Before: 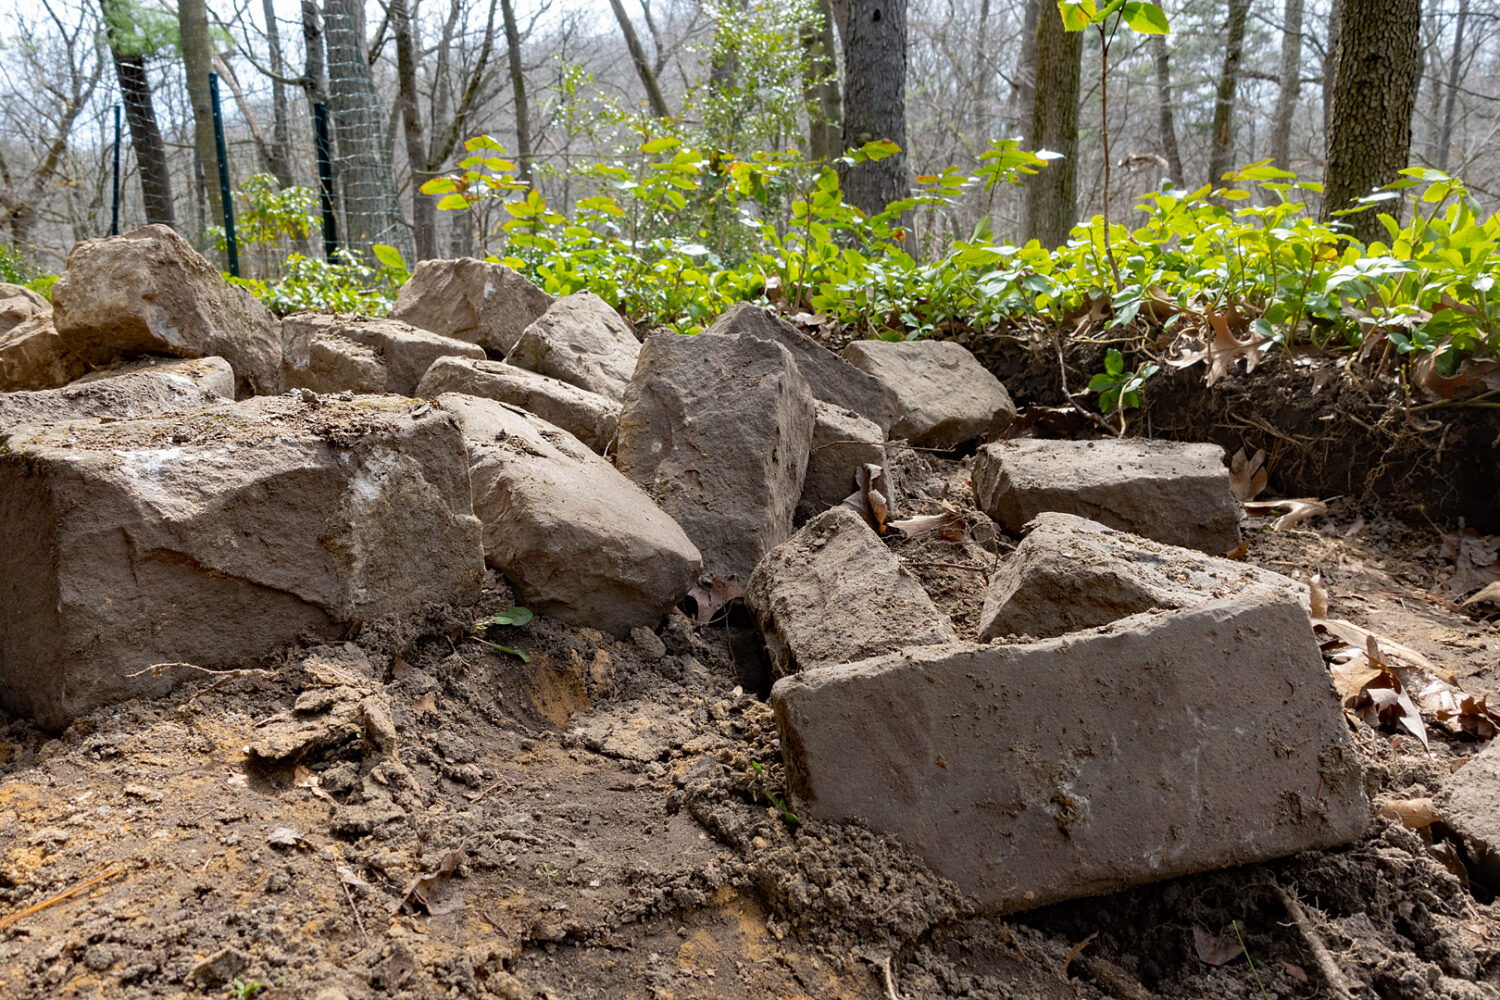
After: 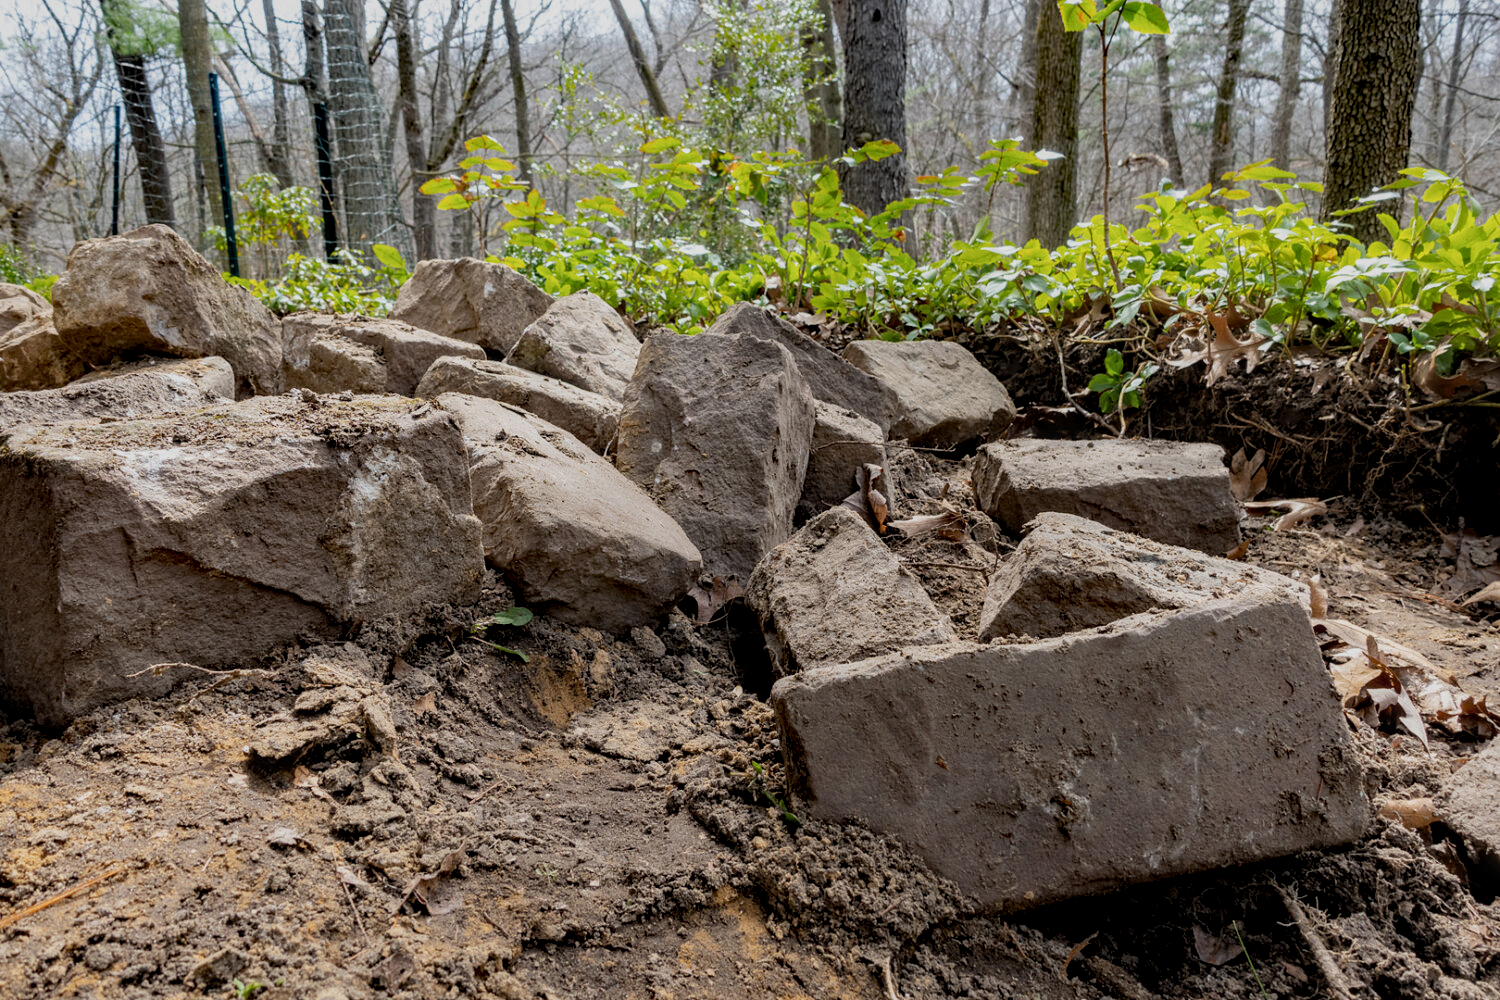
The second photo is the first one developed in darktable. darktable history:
filmic rgb: hardness 4.17, contrast 0.921
local contrast: on, module defaults
